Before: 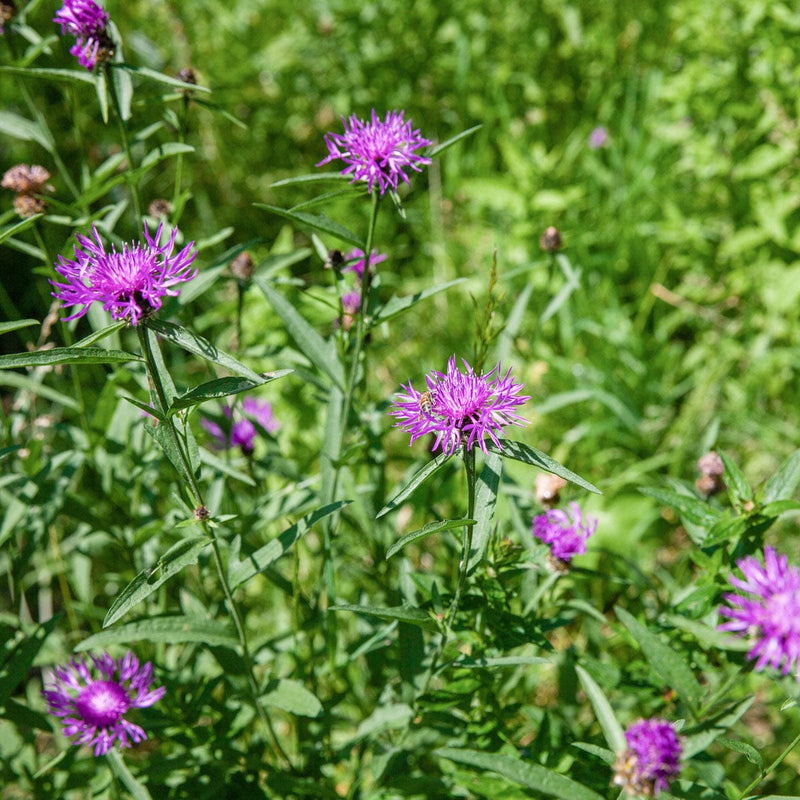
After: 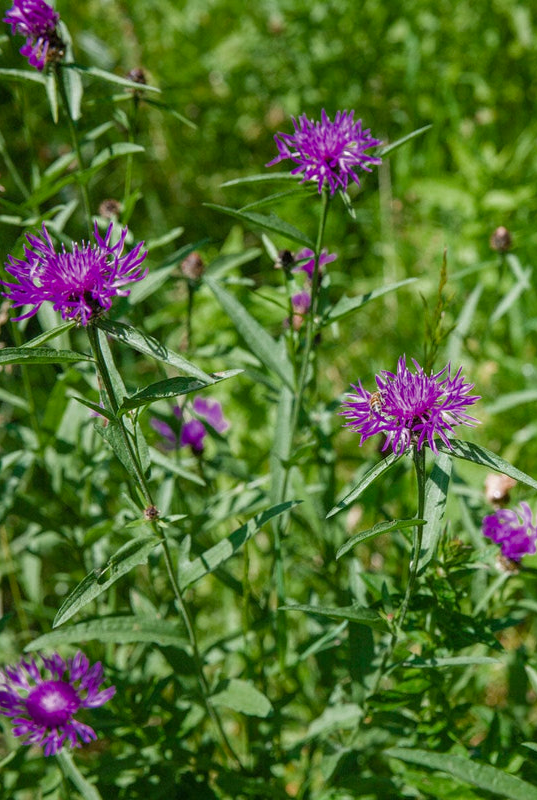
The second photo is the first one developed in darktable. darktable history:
color zones: curves: ch0 [(0.27, 0.396) (0.563, 0.504) (0.75, 0.5) (0.787, 0.307)]
crop and rotate: left 6.367%, right 26.463%
